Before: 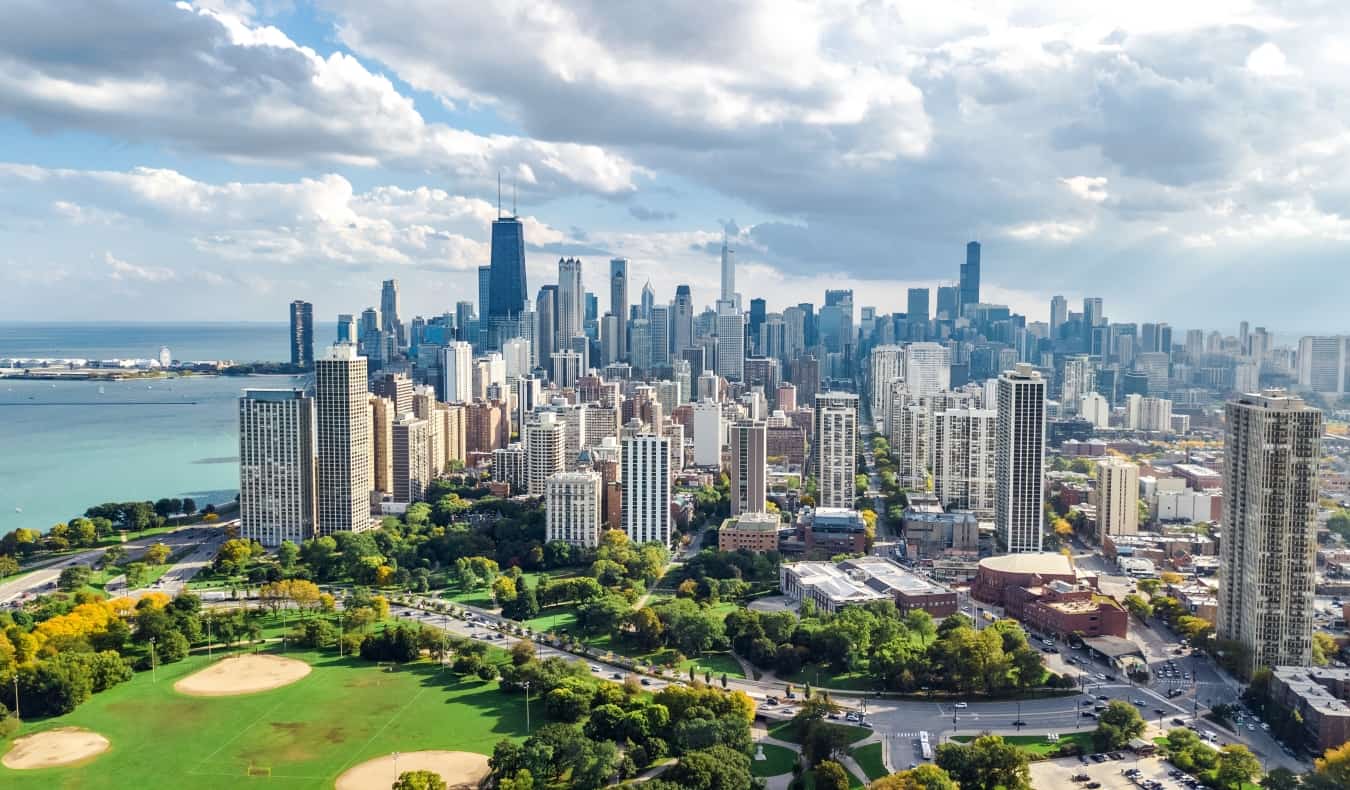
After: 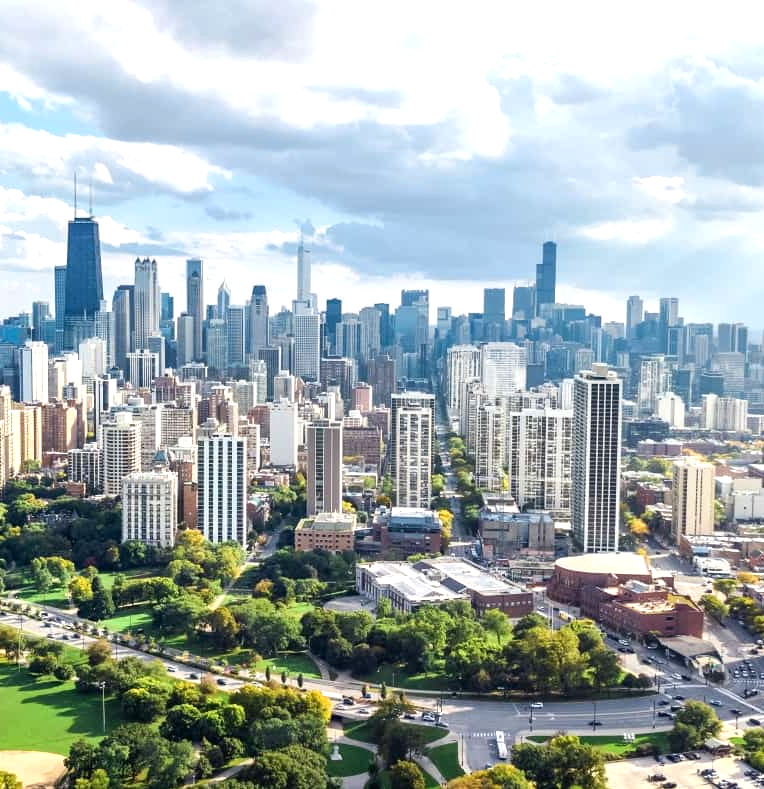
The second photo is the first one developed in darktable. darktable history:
crop: left 31.458%, top 0%, right 11.876%
exposure: black level correction 0.001, exposure 0.5 EV, compensate exposure bias true, compensate highlight preservation false
